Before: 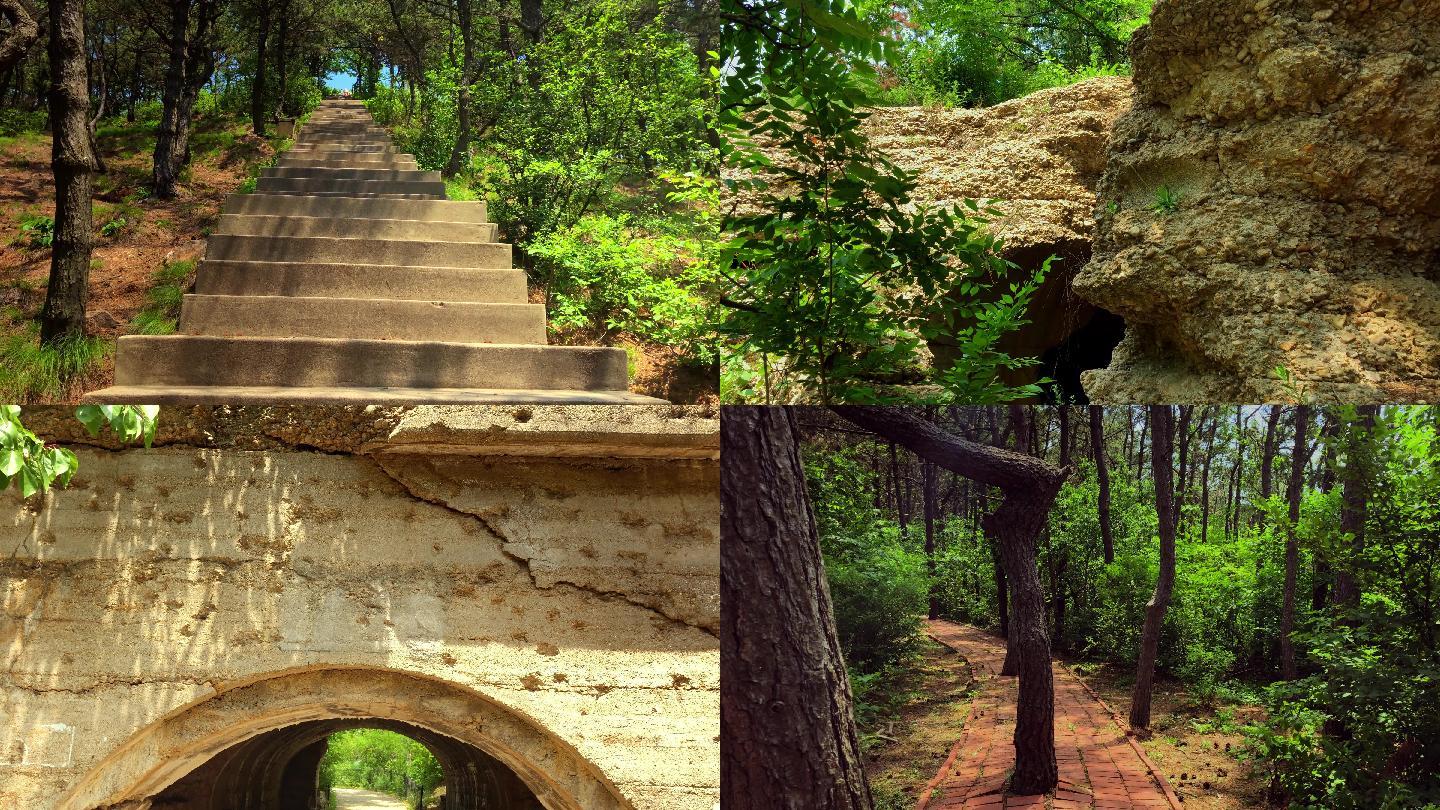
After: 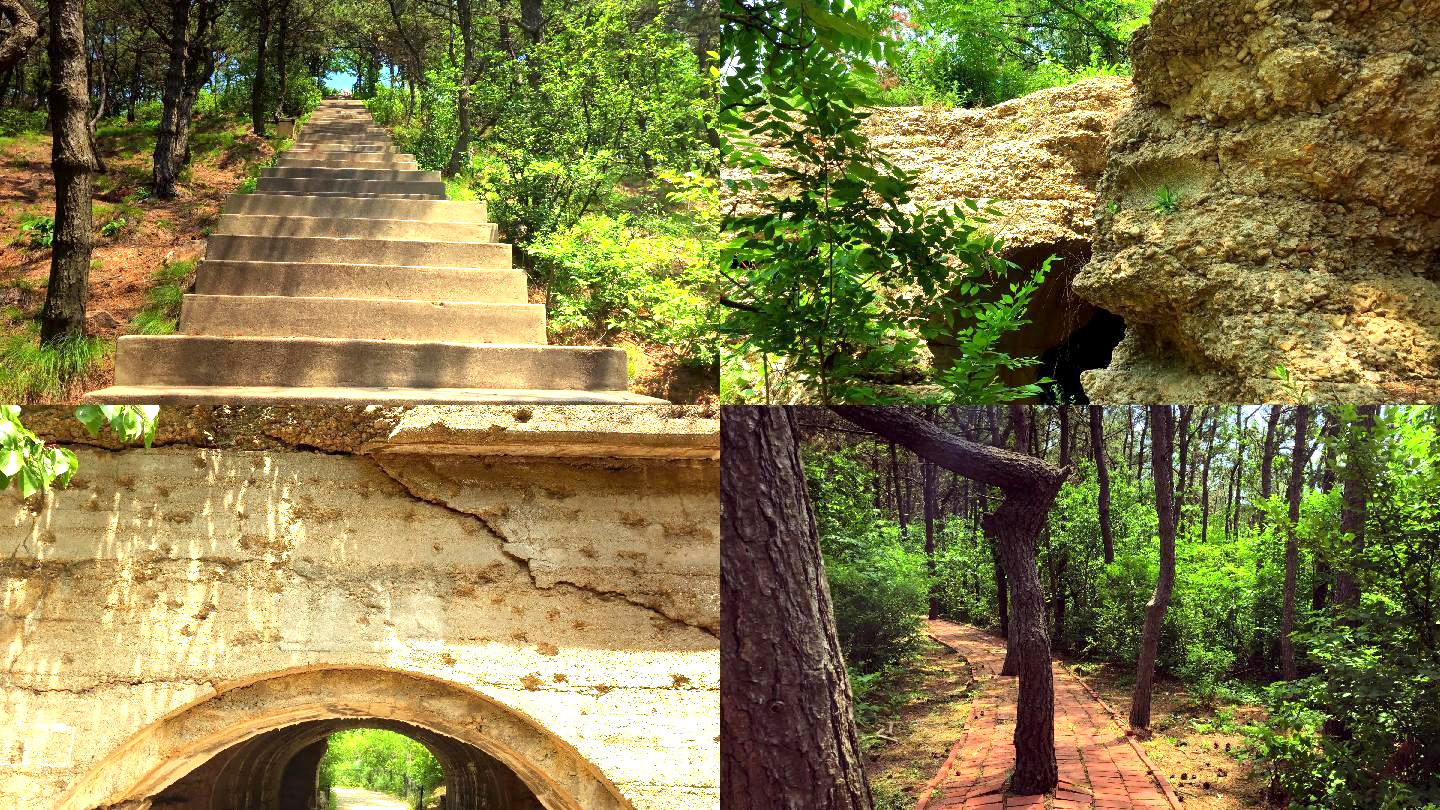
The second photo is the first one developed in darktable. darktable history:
exposure: black level correction 0.001, exposure 0.962 EV, compensate highlight preservation false
